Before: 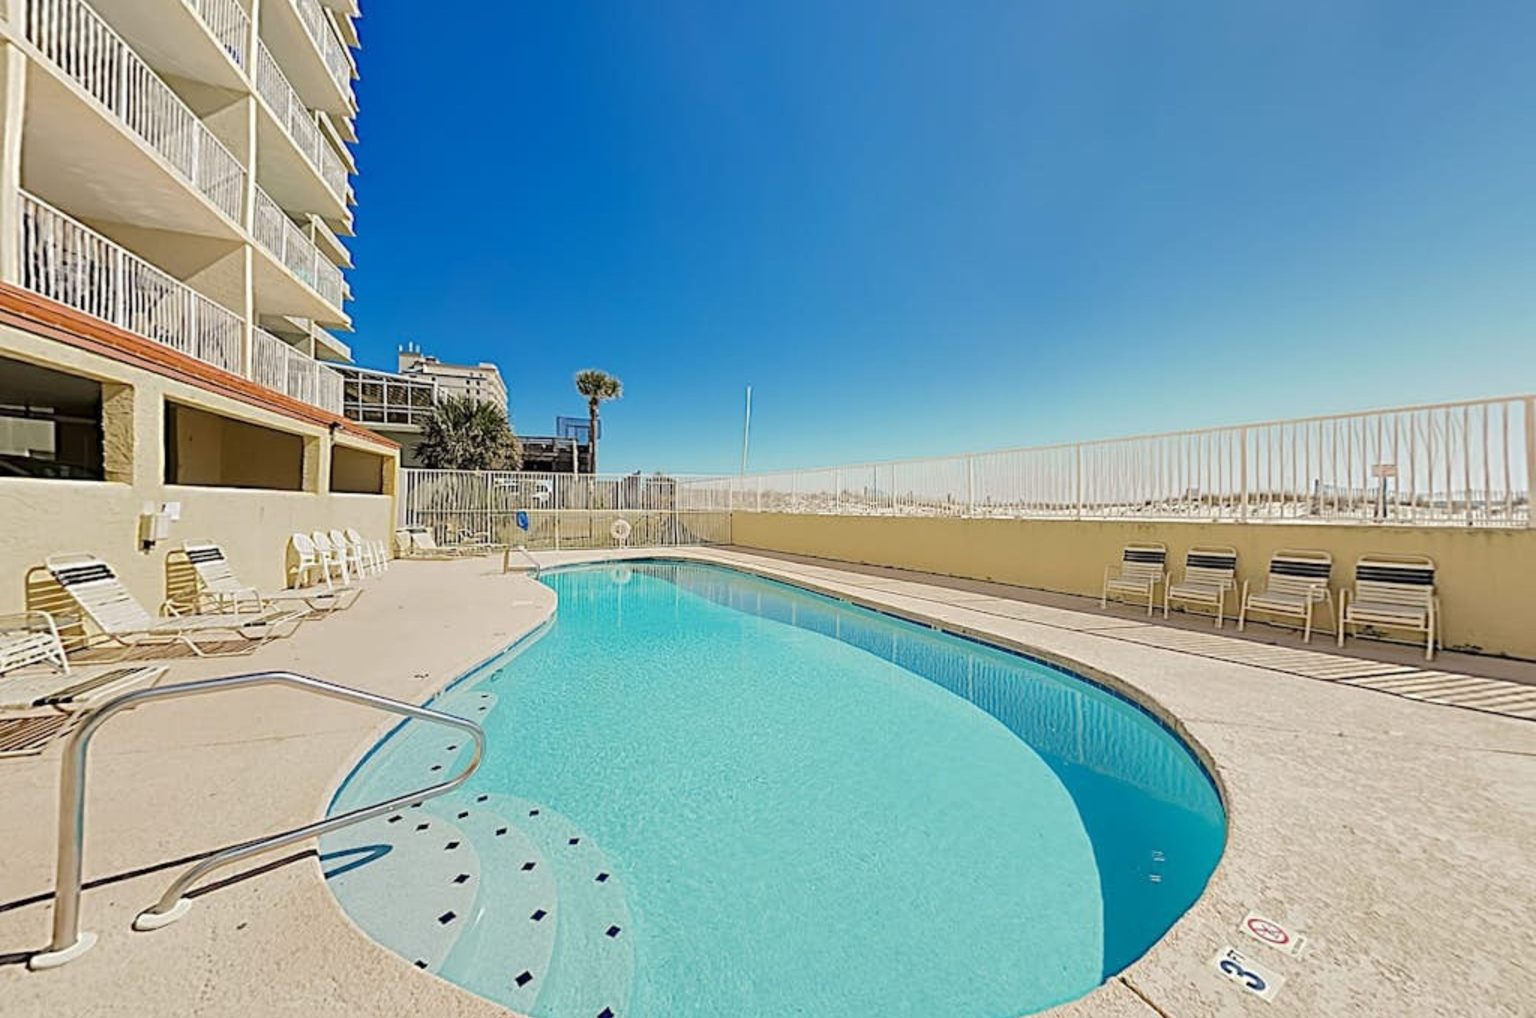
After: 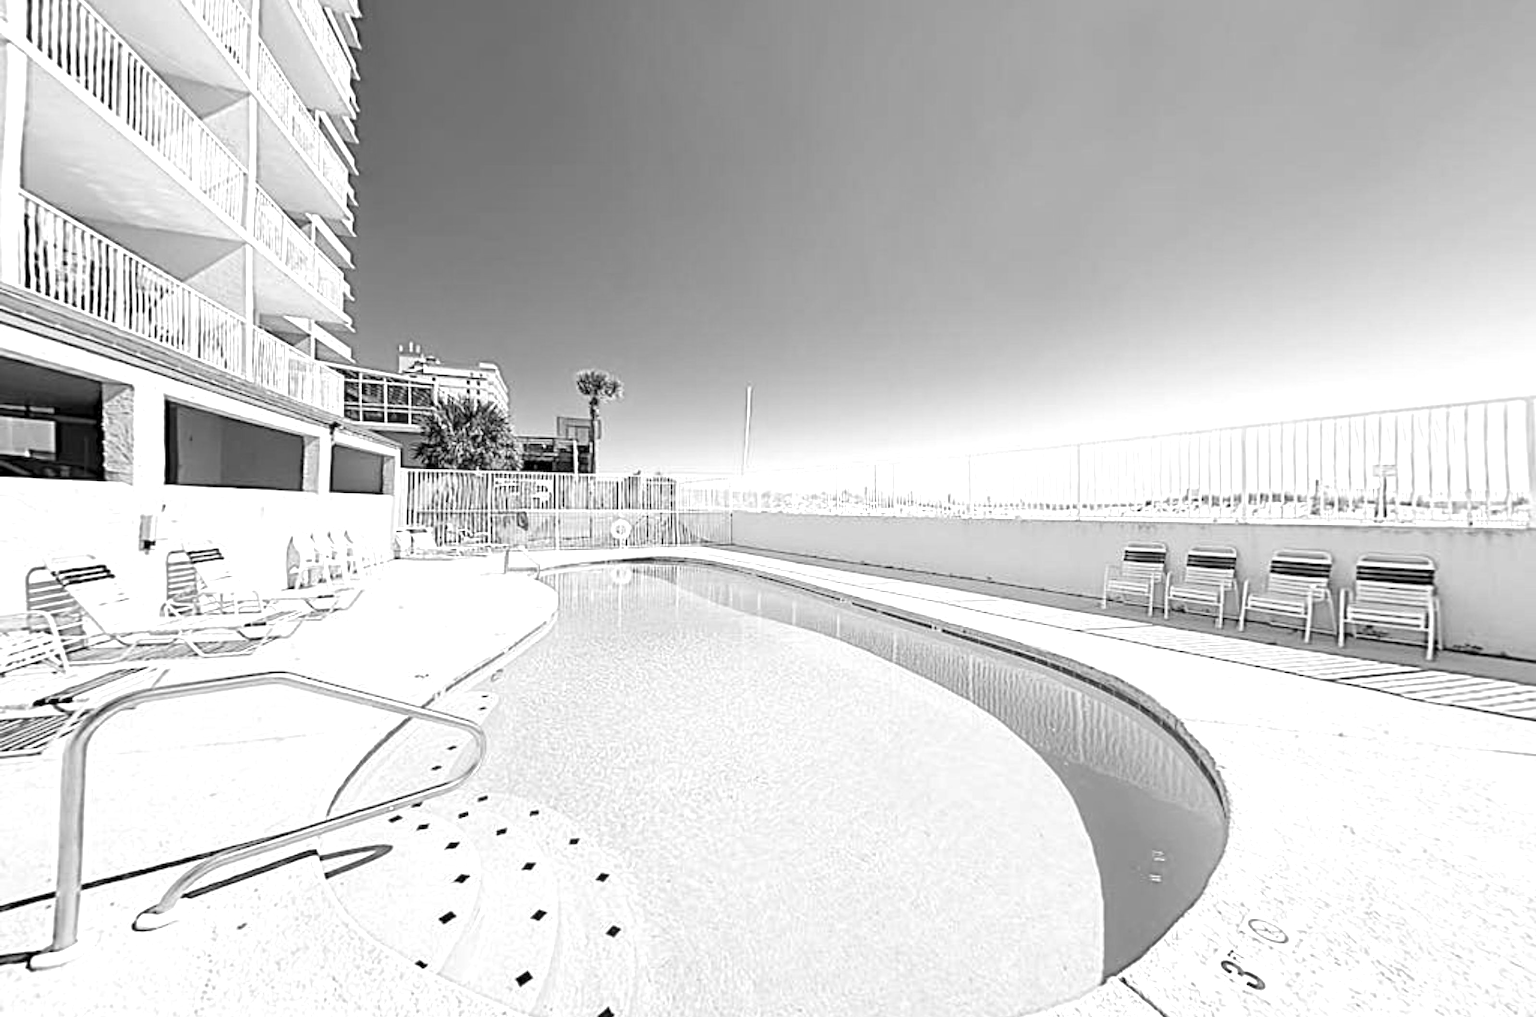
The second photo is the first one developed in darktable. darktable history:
monochrome: a -6.99, b 35.61, size 1.4
exposure: black level correction 0.001, exposure 1 EV, compensate highlight preservation false
